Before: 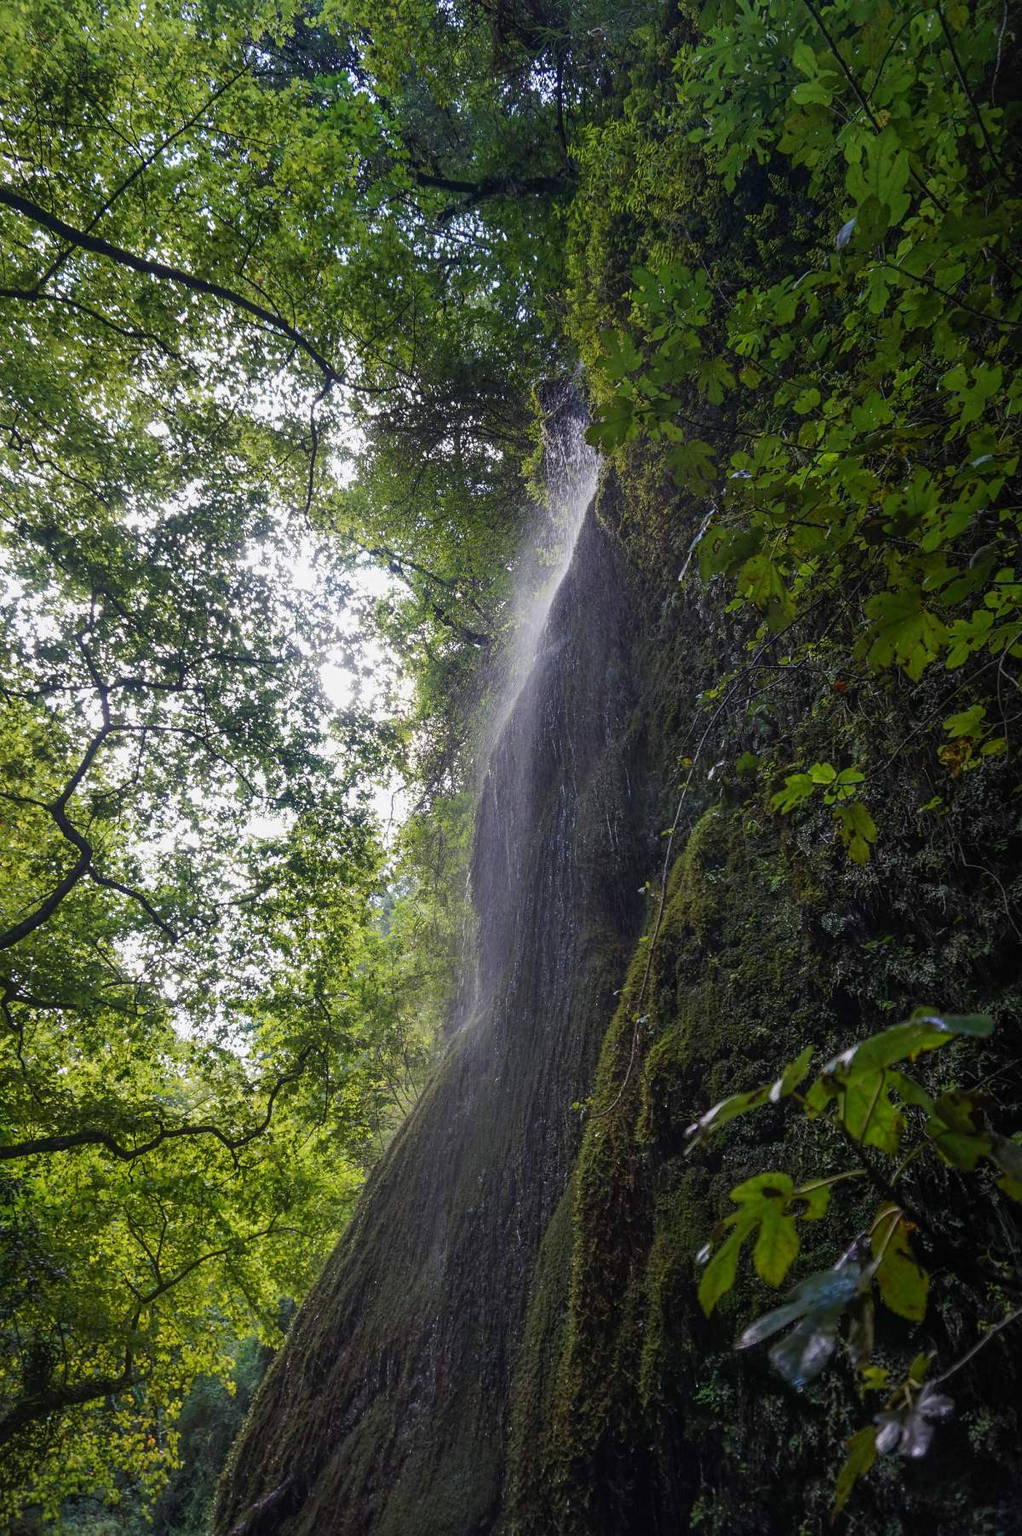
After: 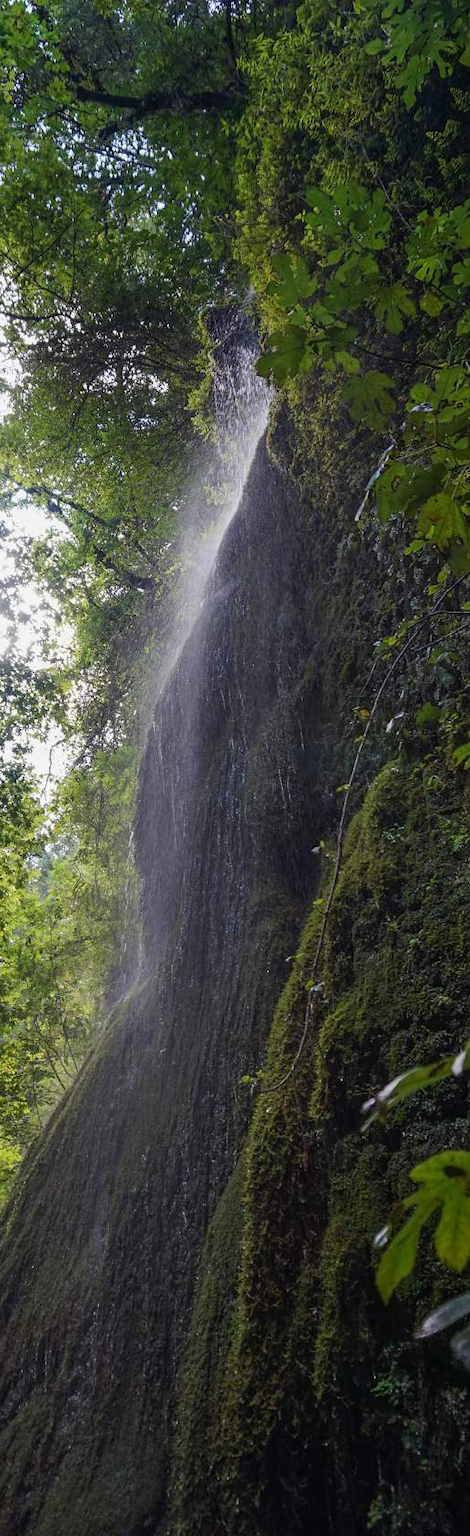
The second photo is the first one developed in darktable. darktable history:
crop: left 33.787%, top 5.941%, right 22.891%
